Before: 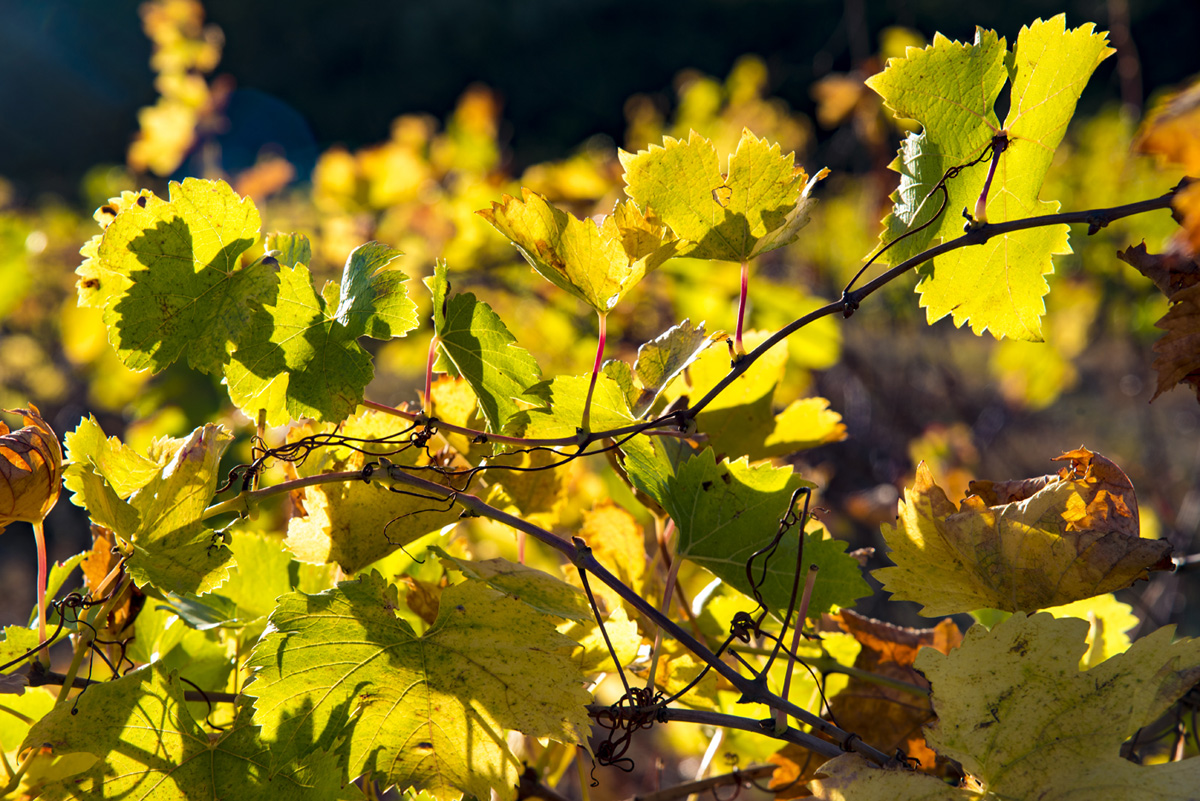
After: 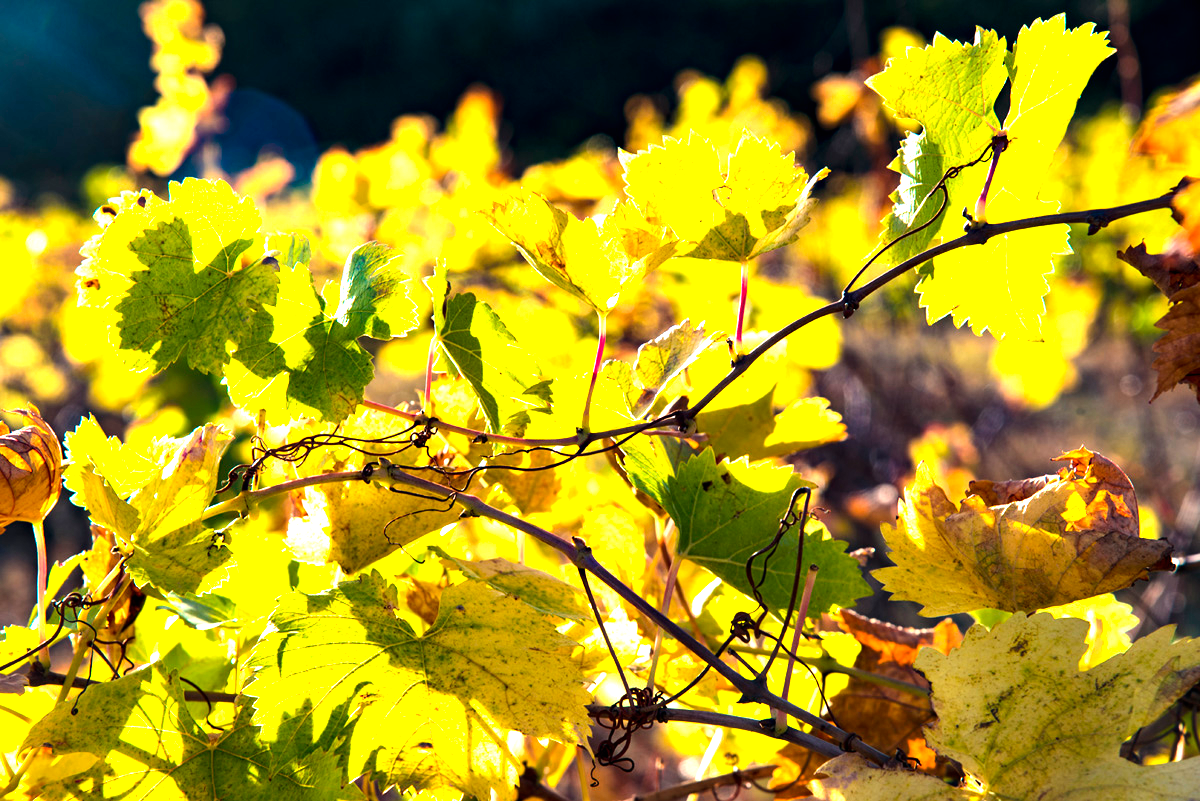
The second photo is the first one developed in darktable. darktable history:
tone equalizer: -8 EV -0.417 EV, -7 EV -0.389 EV, -6 EV -0.333 EV, -5 EV -0.222 EV, -3 EV 0.222 EV, -2 EV 0.333 EV, -1 EV 0.389 EV, +0 EV 0.417 EV, edges refinement/feathering 500, mask exposure compensation -1.57 EV, preserve details no
exposure: black level correction 0, exposure 1.125 EV, compensate exposure bias true, compensate highlight preservation false
